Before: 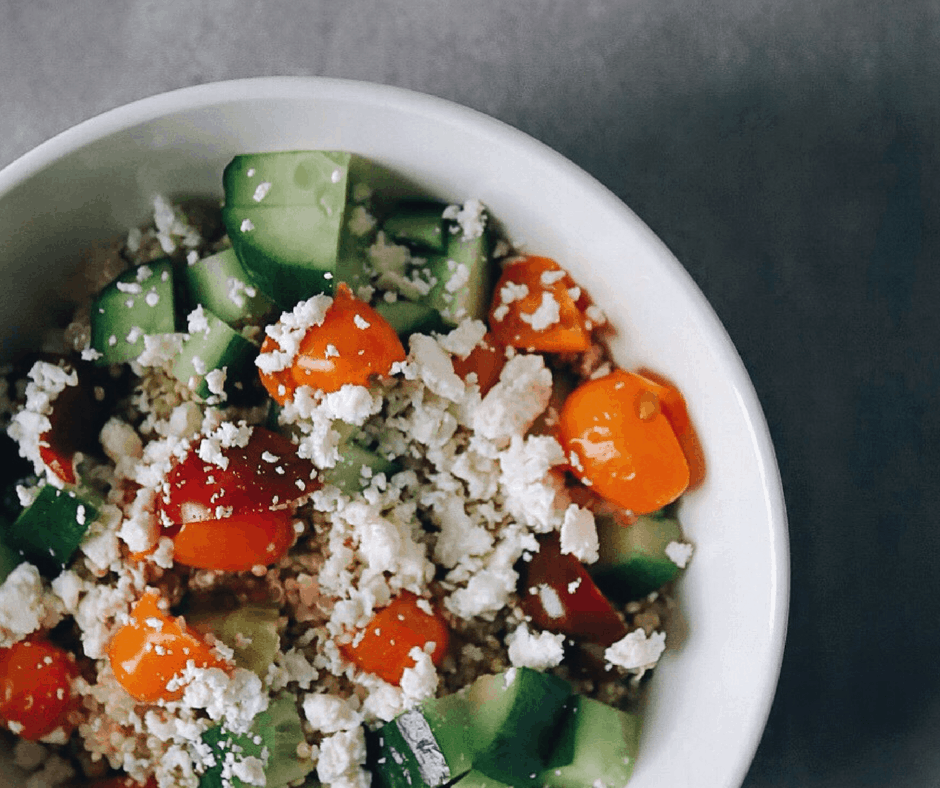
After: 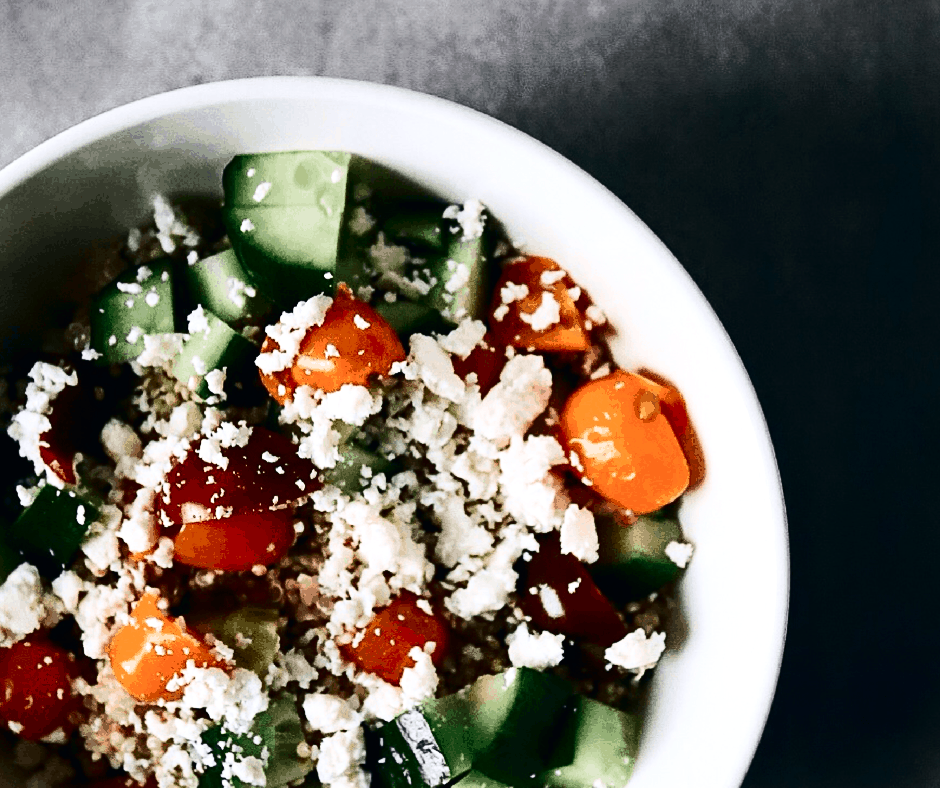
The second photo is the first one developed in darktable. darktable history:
tone curve: curves: ch0 [(0, 0) (0.003, 0.003) (0.011, 0.005) (0.025, 0.005) (0.044, 0.008) (0.069, 0.015) (0.1, 0.023) (0.136, 0.032) (0.177, 0.046) (0.224, 0.072) (0.277, 0.124) (0.335, 0.174) (0.399, 0.253) (0.468, 0.365) (0.543, 0.519) (0.623, 0.675) (0.709, 0.805) (0.801, 0.908) (0.898, 0.97) (1, 1)], color space Lab, independent channels, preserve colors none
tone equalizer: -8 EV -0.39 EV, -7 EV -0.428 EV, -6 EV -0.298 EV, -5 EV -0.231 EV, -3 EV 0.246 EV, -2 EV 0.343 EV, -1 EV 0.409 EV, +0 EV 0.424 EV, edges refinement/feathering 500, mask exposure compensation -1.57 EV, preserve details no
